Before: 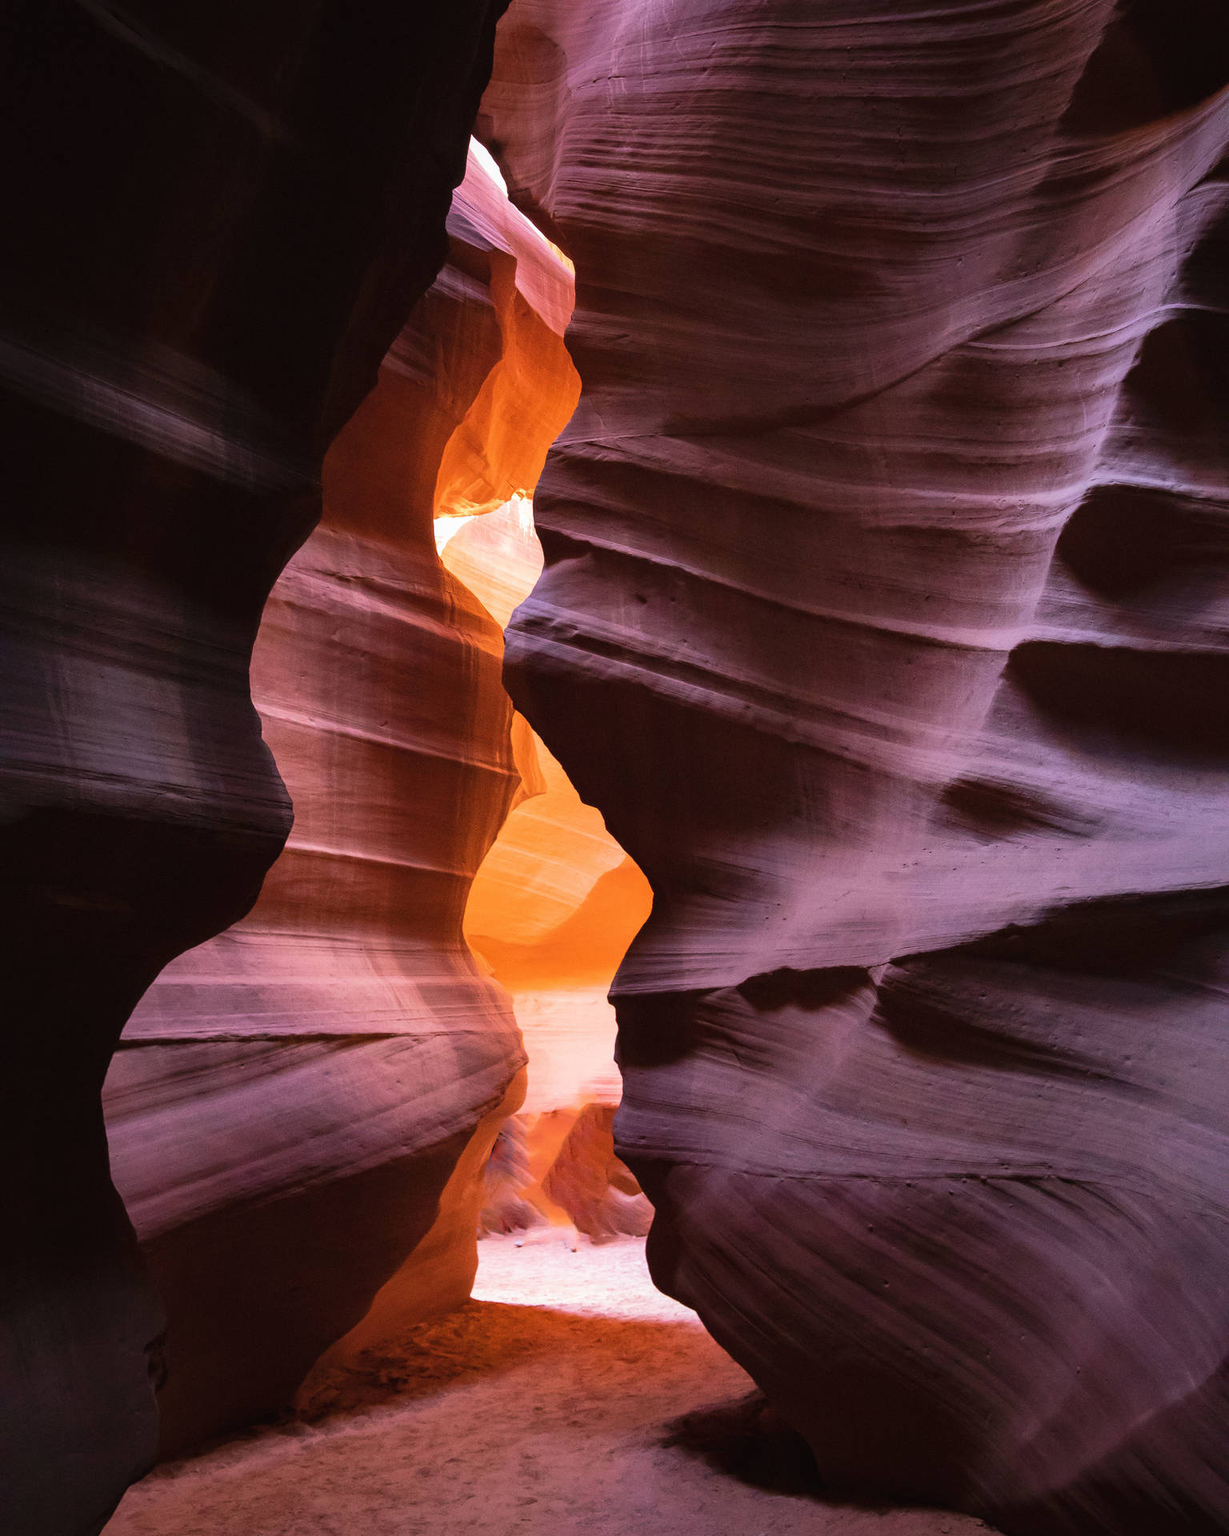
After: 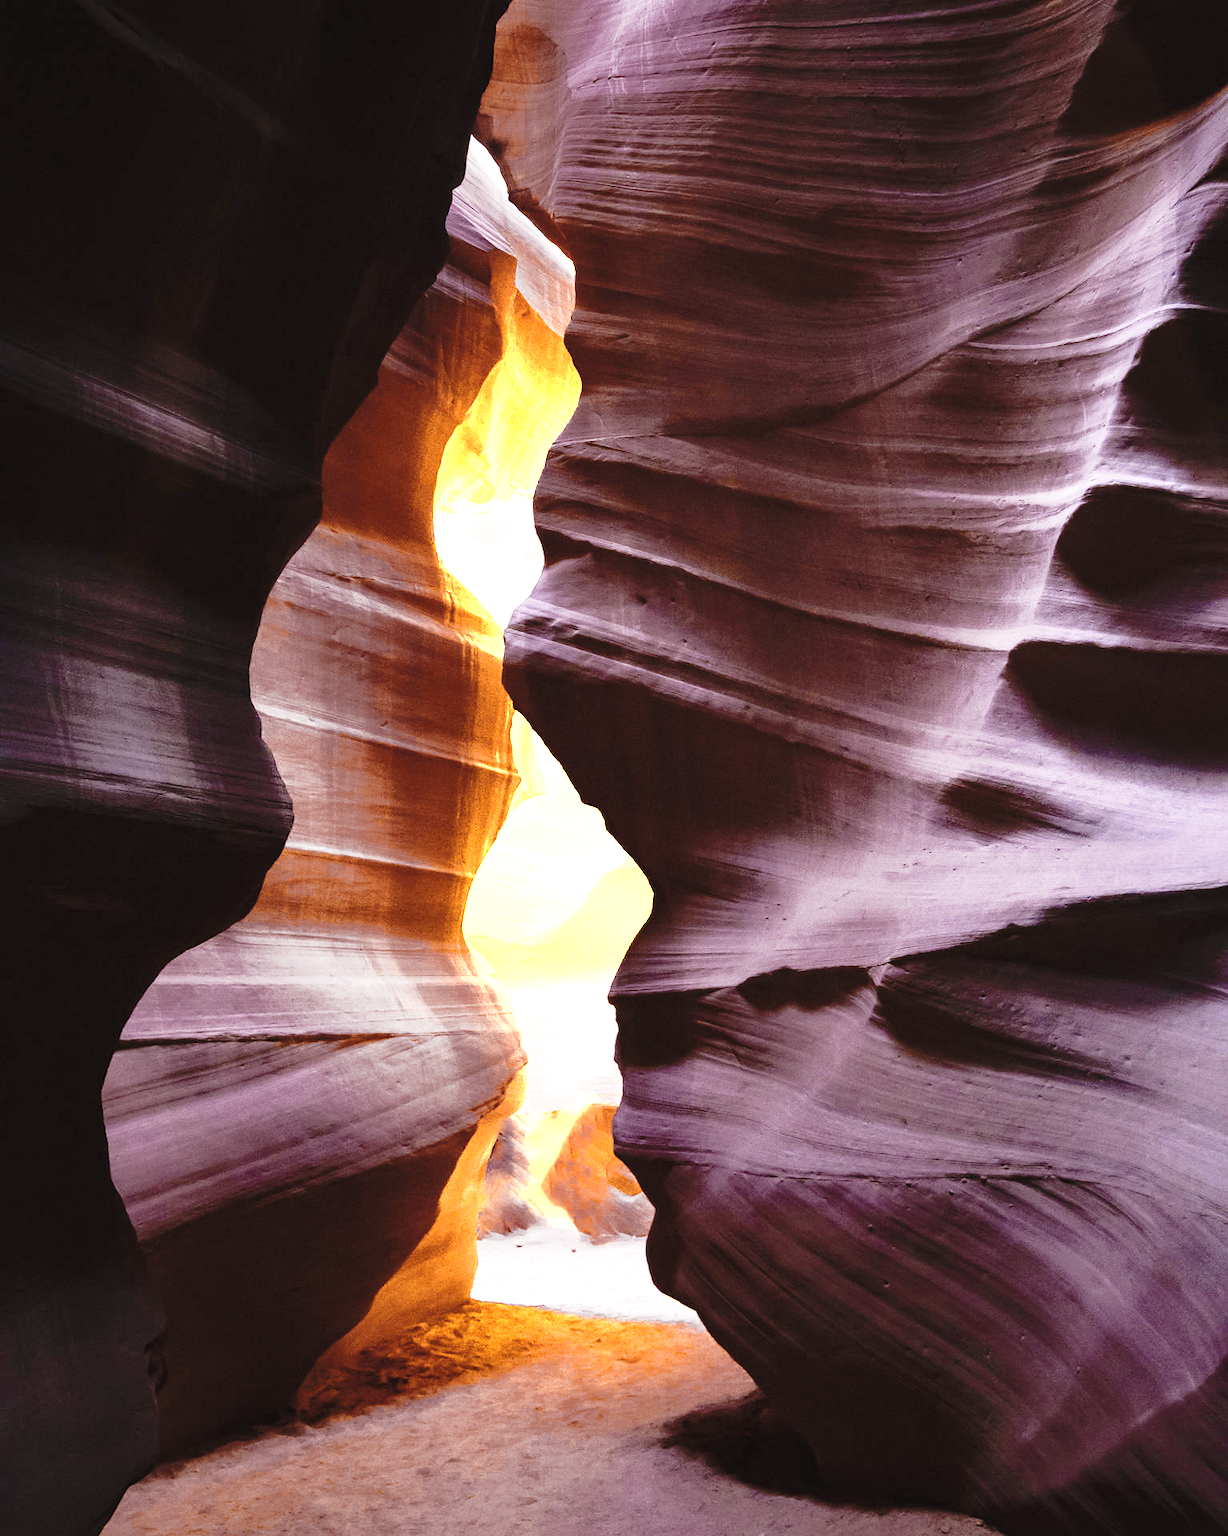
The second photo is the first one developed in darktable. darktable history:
base curve: curves: ch0 [(0, 0) (0.032, 0.037) (0.105, 0.228) (0.435, 0.76) (0.856, 0.983) (1, 1)], preserve colors none
color zones: curves: ch0 [(0.004, 0.306) (0.107, 0.448) (0.252, 0.656) (0.41, 0.398) (0.595, 0.515) (0.768, 0.628)]; ch1 [(0.07, 0.323) (0.151, 0.452) (0.252, 0.608) (0.346, 0.221) (0.463, 0.189) (0.61, 0.368) (0.735, 0.395) (0.921, 0.412)]; ch2 [(0, 0.476) (0.132, 0.512) (0.243, 0.512) (0.397, 0.48) (0.522, 0.376) (0.634, 0.536) (0.761, 0.46)], mix 39.27%
tone curve: curves: ch0 [(0, 0) (0.003, 0.003) (0.011, 0.01) (0.025, 0.023) (0.044, 0.041) (0.069, 0.064) (0.1, 0.092) (0.136, 0.125) (0.177, 0.163) (0.224, 0.207) (0.277, 0.255) (0.335, 0.309) (0.399, 0.375) (0.468, 0.459) (0.543, 0.548) (0.623, 0.629) (0.709, 0.716) (0.801, 0.808) (0.898, 0.911) (1, 1)], color space Lab, independent channels, preserve colors none
exposure: black level correction 0, exposure 0.952 EV, compensate highlight preservation false
